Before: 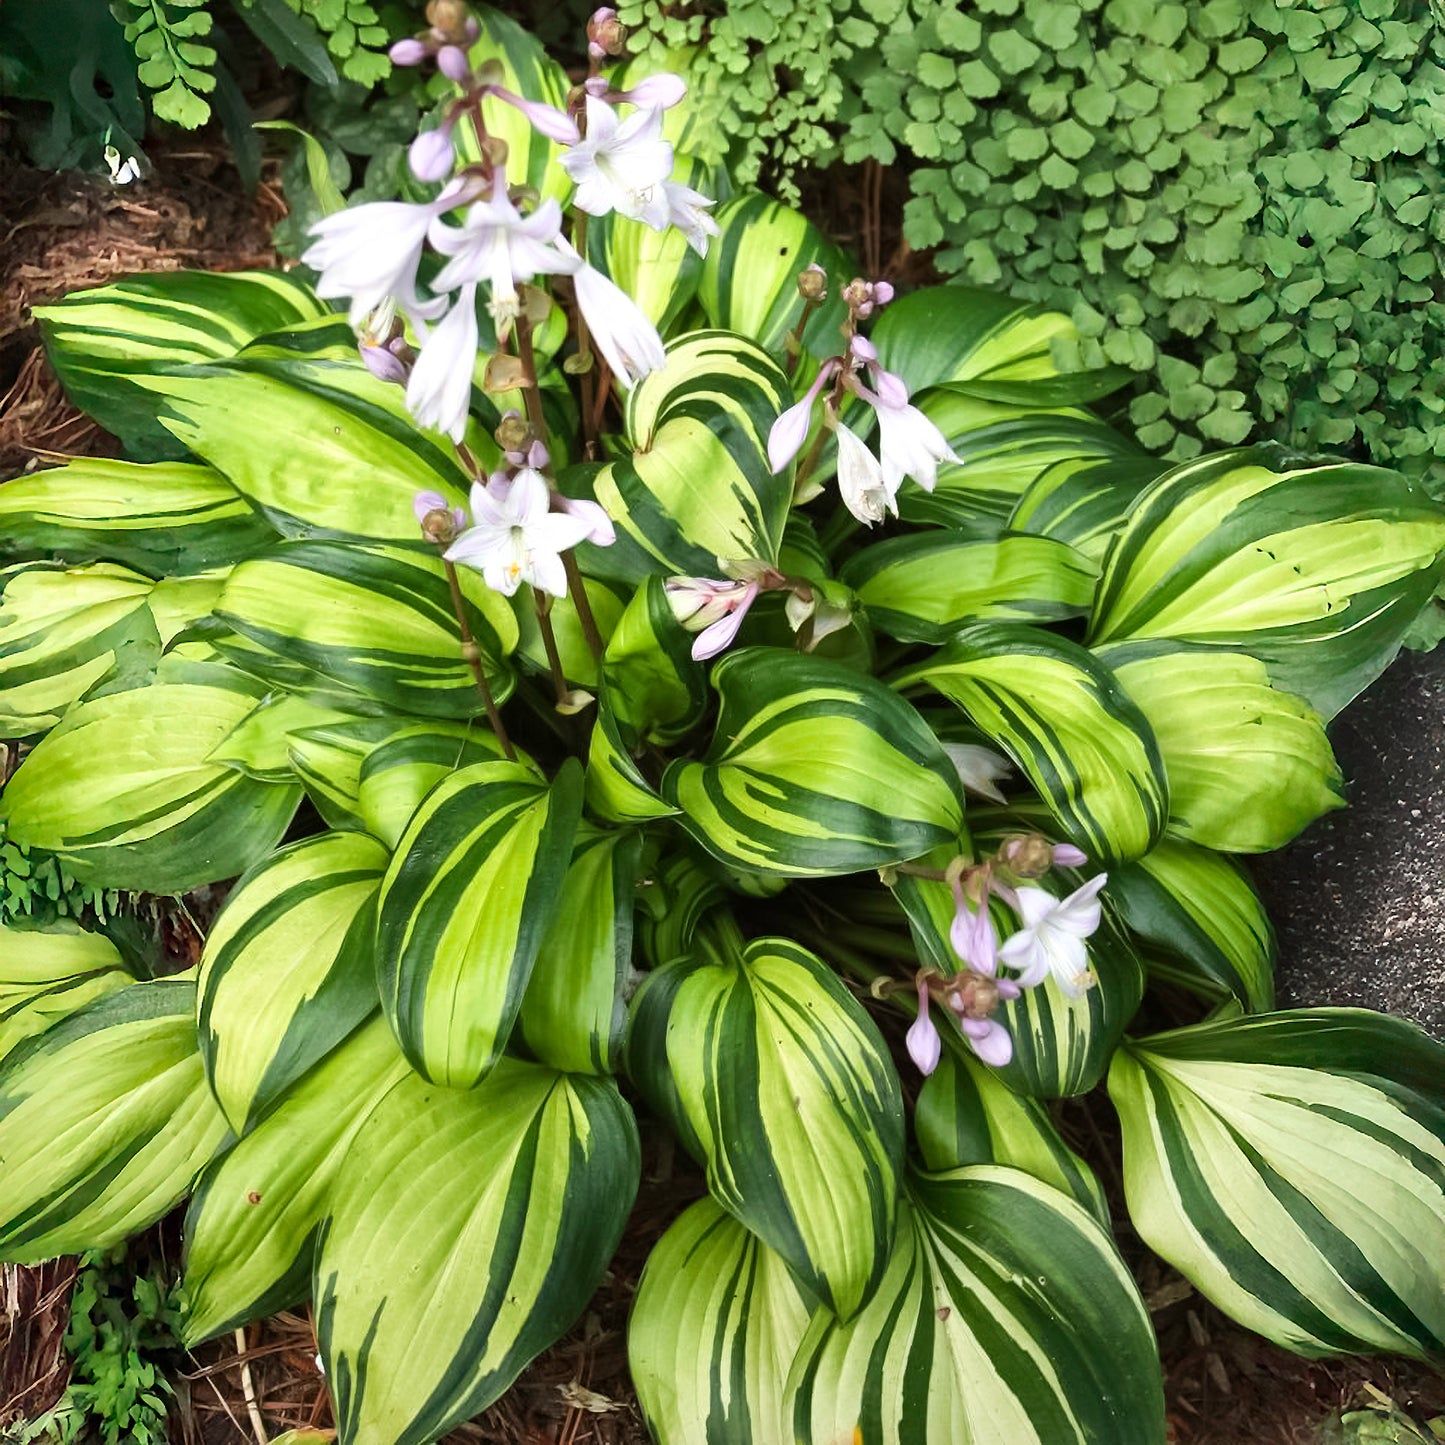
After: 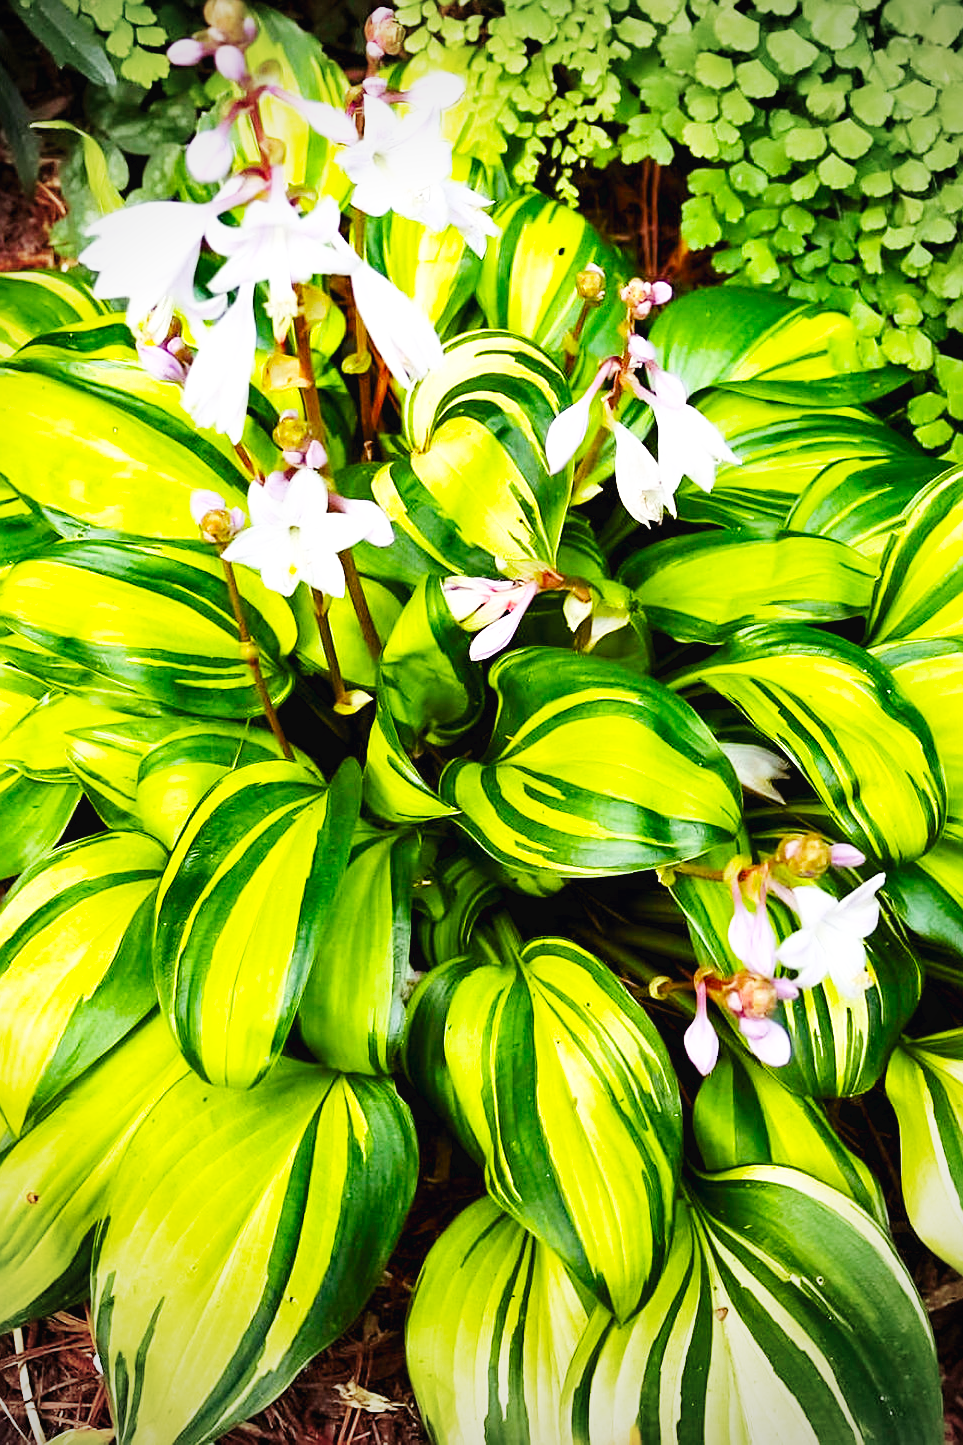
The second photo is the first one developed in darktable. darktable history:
contrast equalizer: octaves 7, y [[0.514, 0.573, 0.581, 0.508, 0.5, 0.5], [0.5 ×6], [0.5 ×6], [0 ×6], [0 ×6]], mix 0.597
crop: left 15.395%, right 17.925%
color balance rgb: shadows lift › chroma 6.173%, shadows lift › hue 305°, power › hue 61.64°, linear chroma grading › global chroma 9.132%, perceptual saturation grading › global saturation 48.864%, contrast -9.611%
vignetting: fall-off start 73.6%, unbound false
base curve: curves: ch0 [(0, 0.003) (0.001, 0.002) (0.006, 0.004) (0.02, 0.022) (0.048, 0.086) (0.094, 0.234) (0.162, 0.431) (0.258, 0.629) (0.385, 0.8) (0.548, 0.918) (0.751, 0.988) (1, 1)], preserve colors none
sharpen: on, module defaults
